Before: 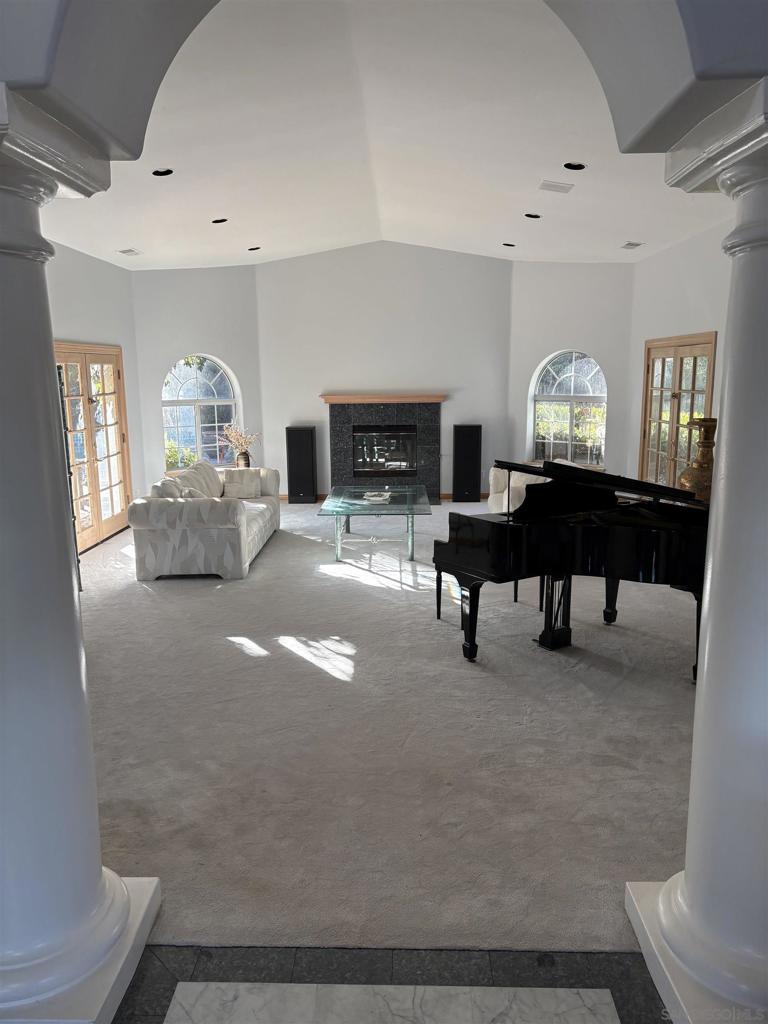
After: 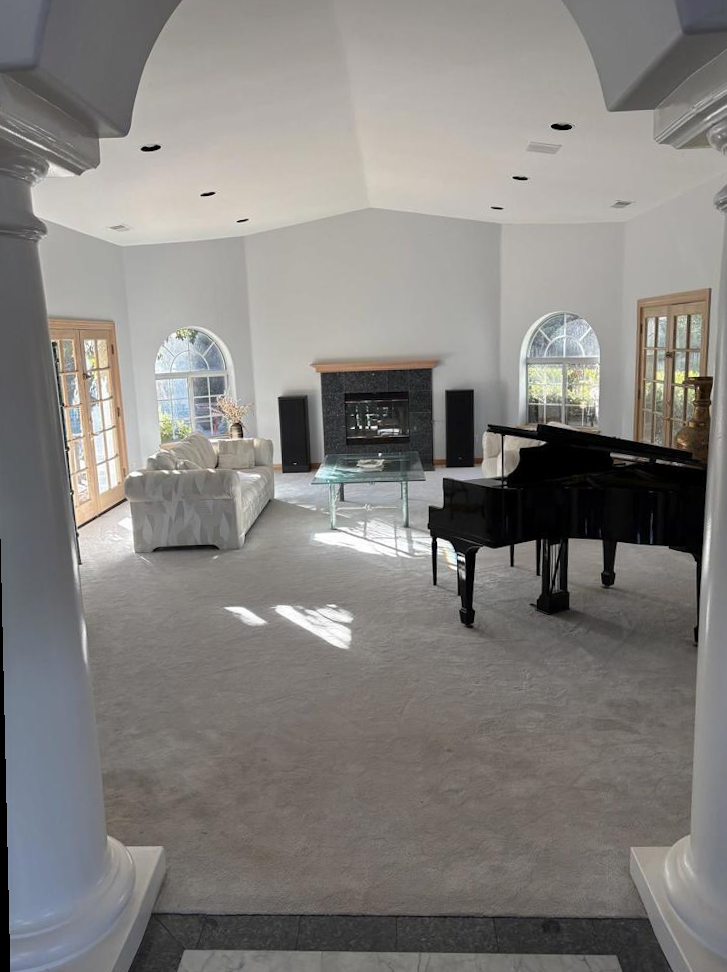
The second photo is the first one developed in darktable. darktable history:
crop and rotate: right 5.167%
rotate and perspective: rotation -1.32°, lens shift (horizontal) -0.031, crop left 0.015, crop right 0.985, crop top 0.047, crop bottom 0.982
